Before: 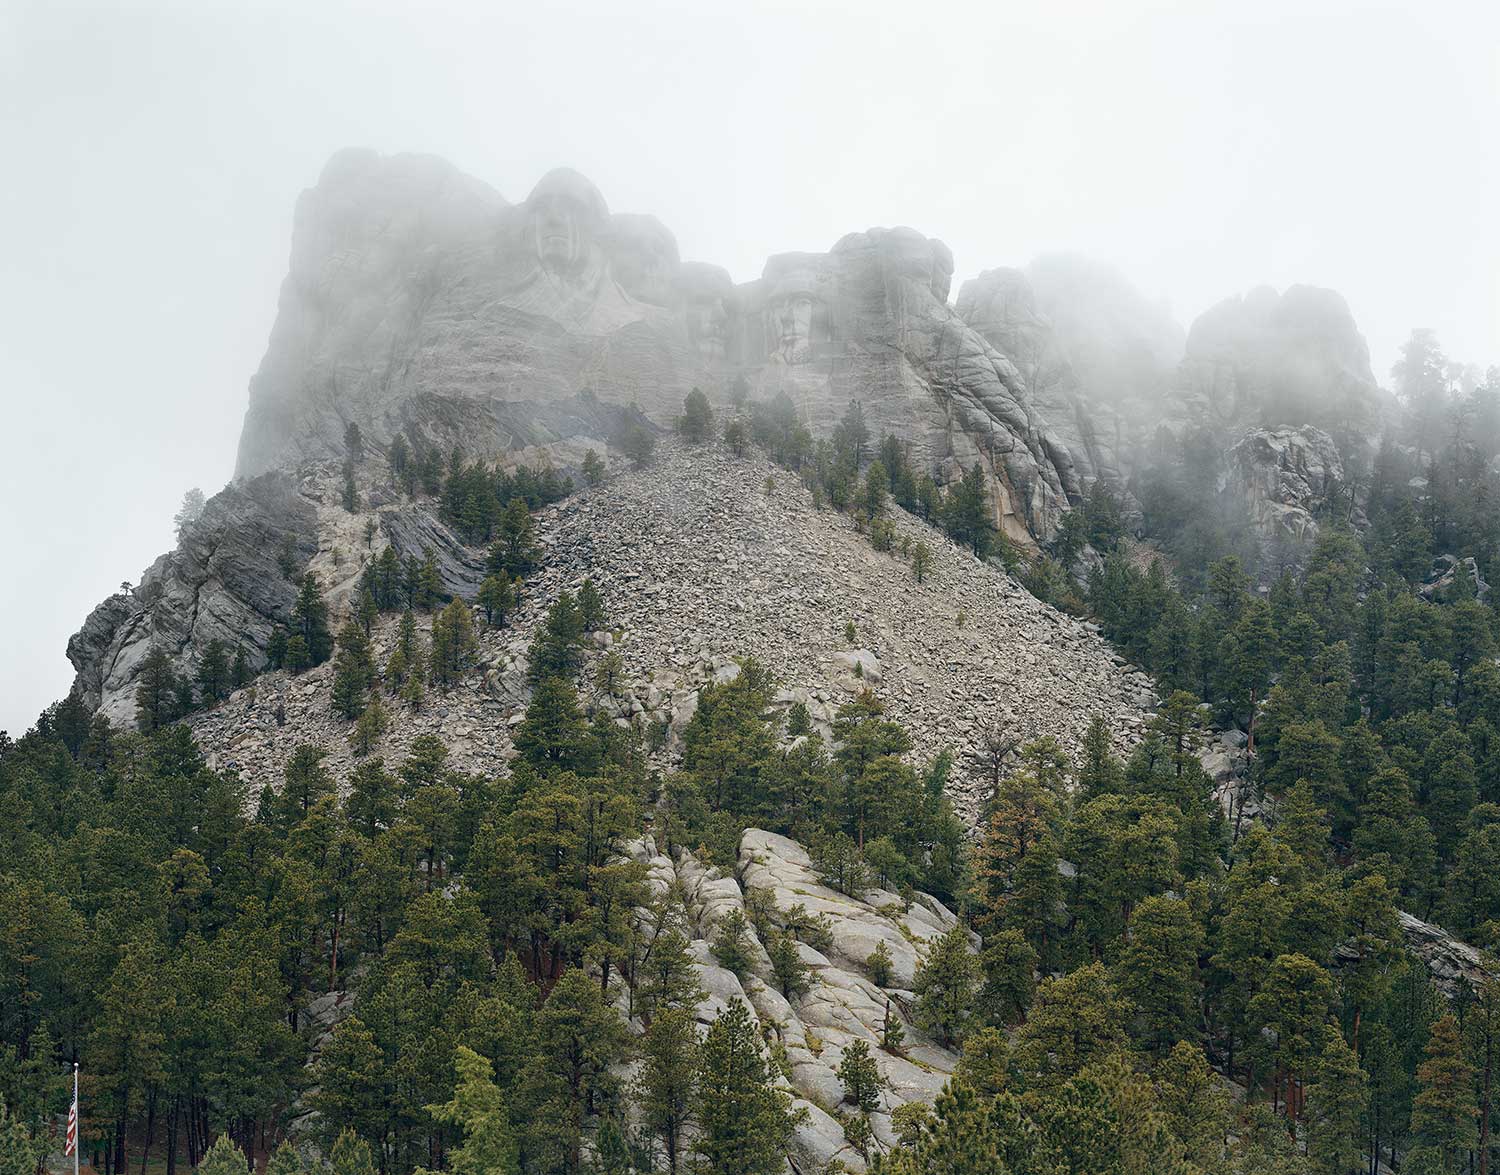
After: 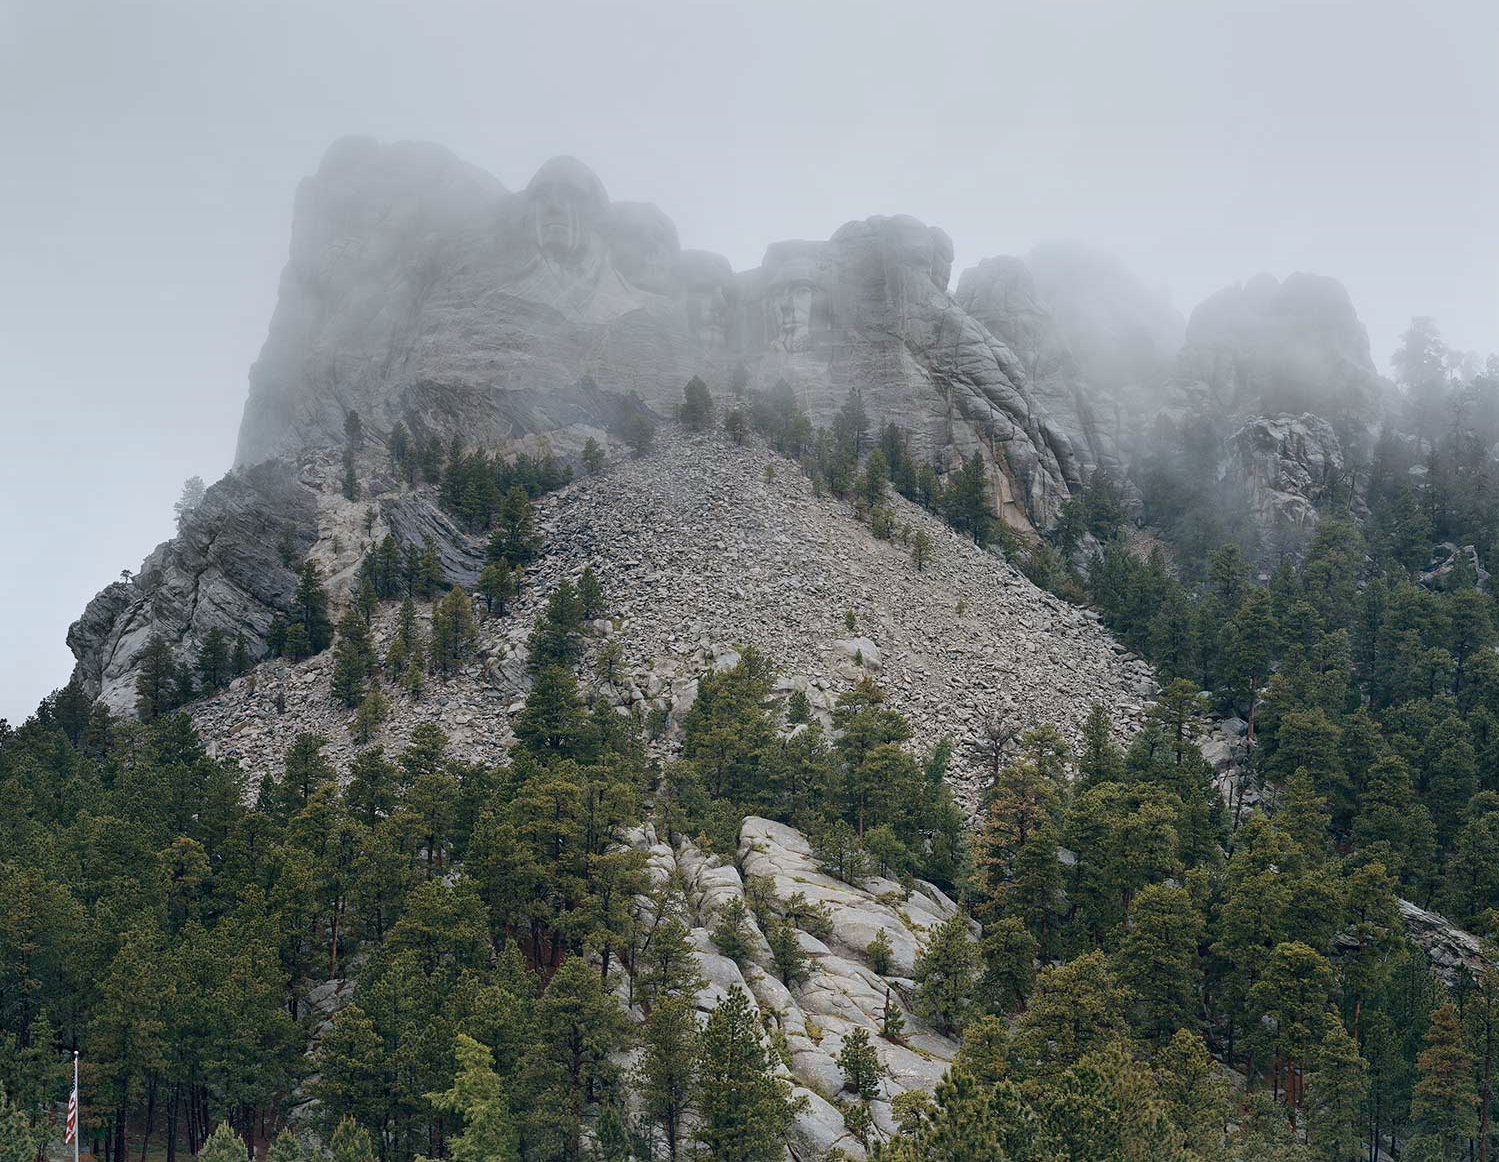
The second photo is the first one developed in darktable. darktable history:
crop: top 1.049%, right 0.001%
graduated density: on, module defaults
color correction: highlights a* -0.137, highlights b* -5.91, shadows a* -0.137, shadows b* -0.137
